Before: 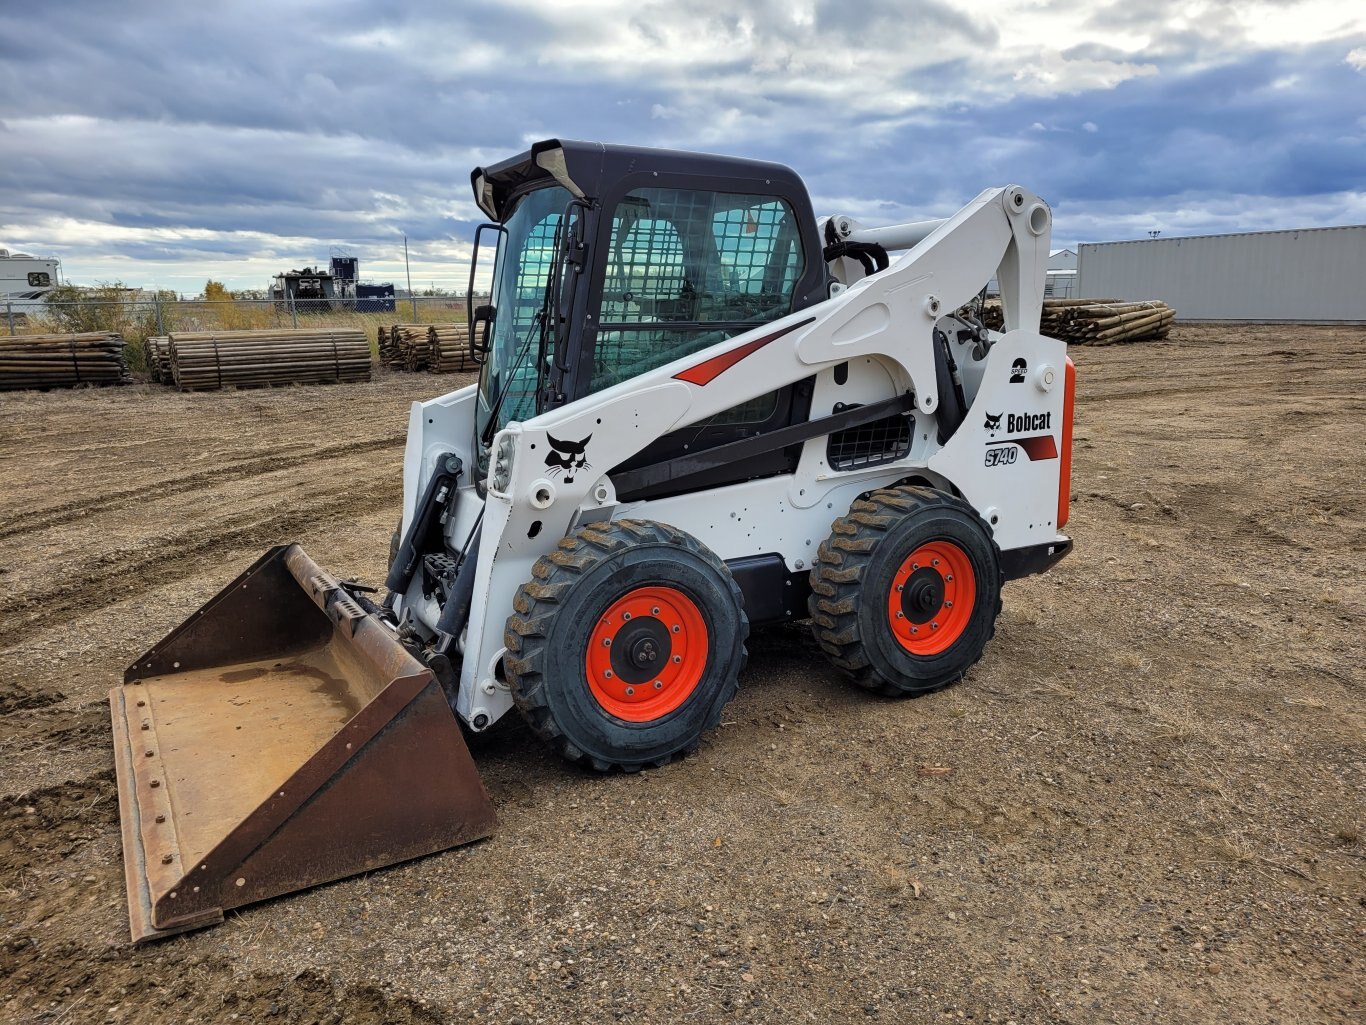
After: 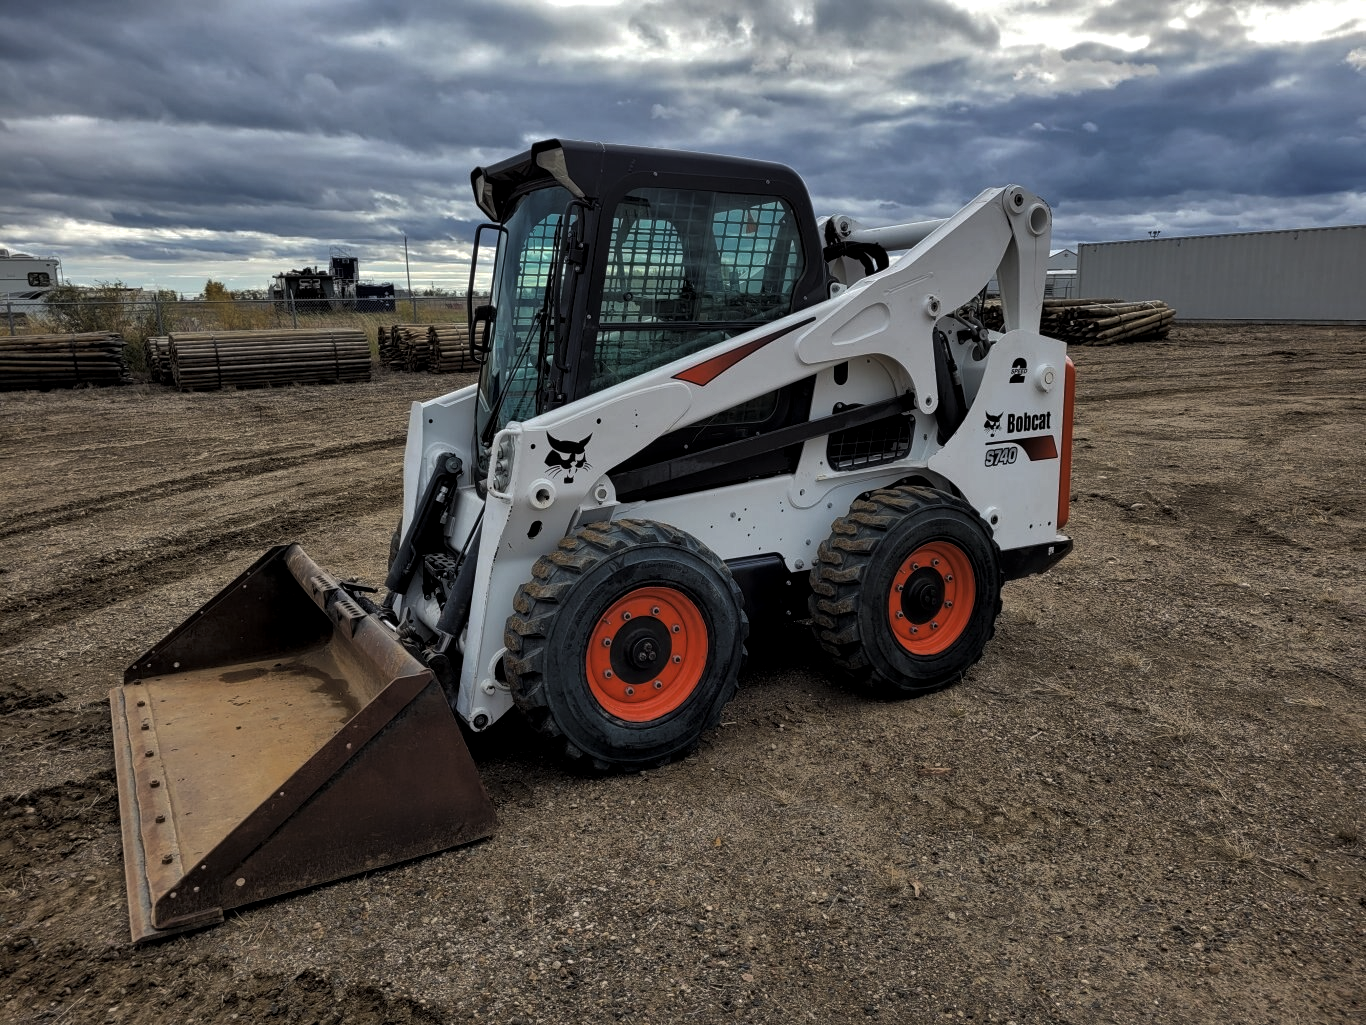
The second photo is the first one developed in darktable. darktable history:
shadows and highlights: on, module defaults
tone equalizer: edges refinement/feathering 500, mask exposure compensation -1.57 EV, preserve details no
local contrast: highlights 105%, shadows 99%, detail 119%, midtone range 0.2
levels: levels [0, 0.618, 1]
